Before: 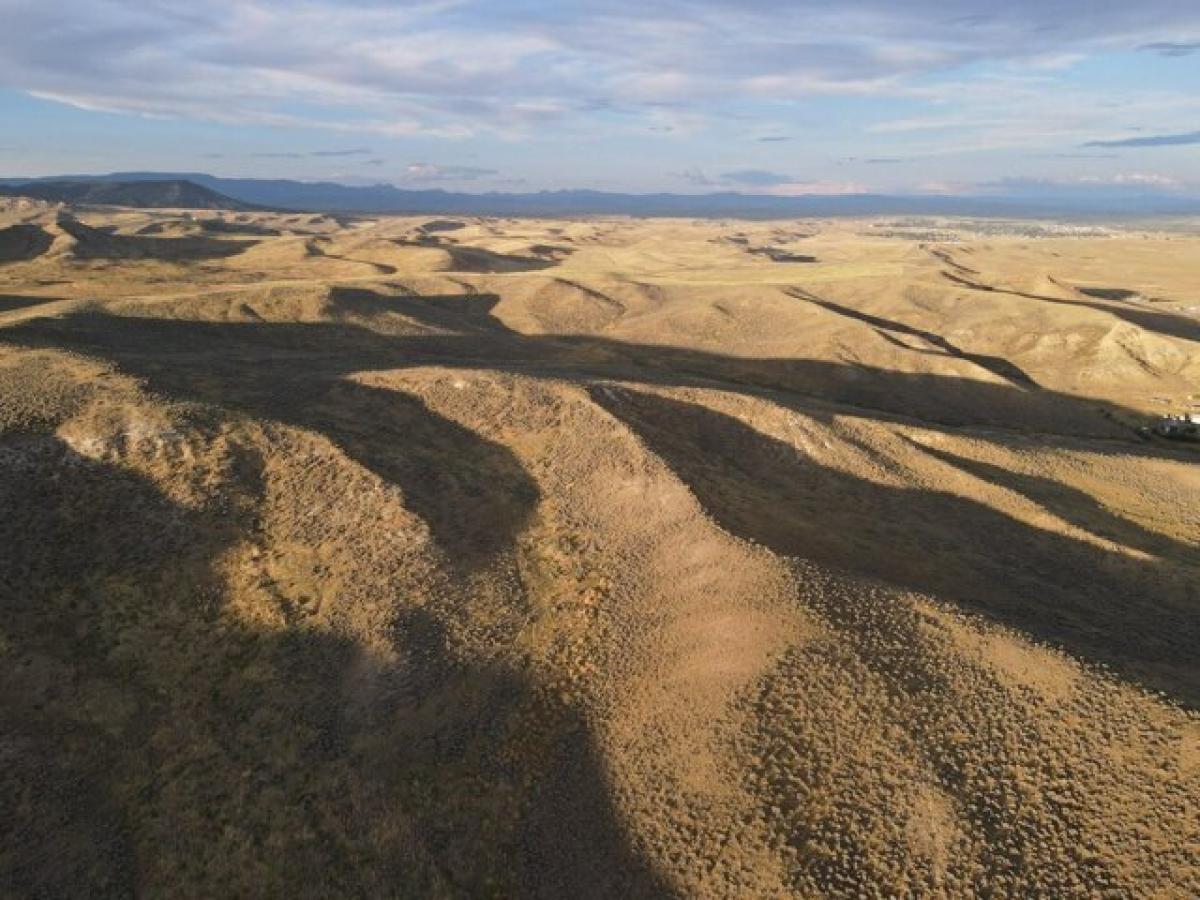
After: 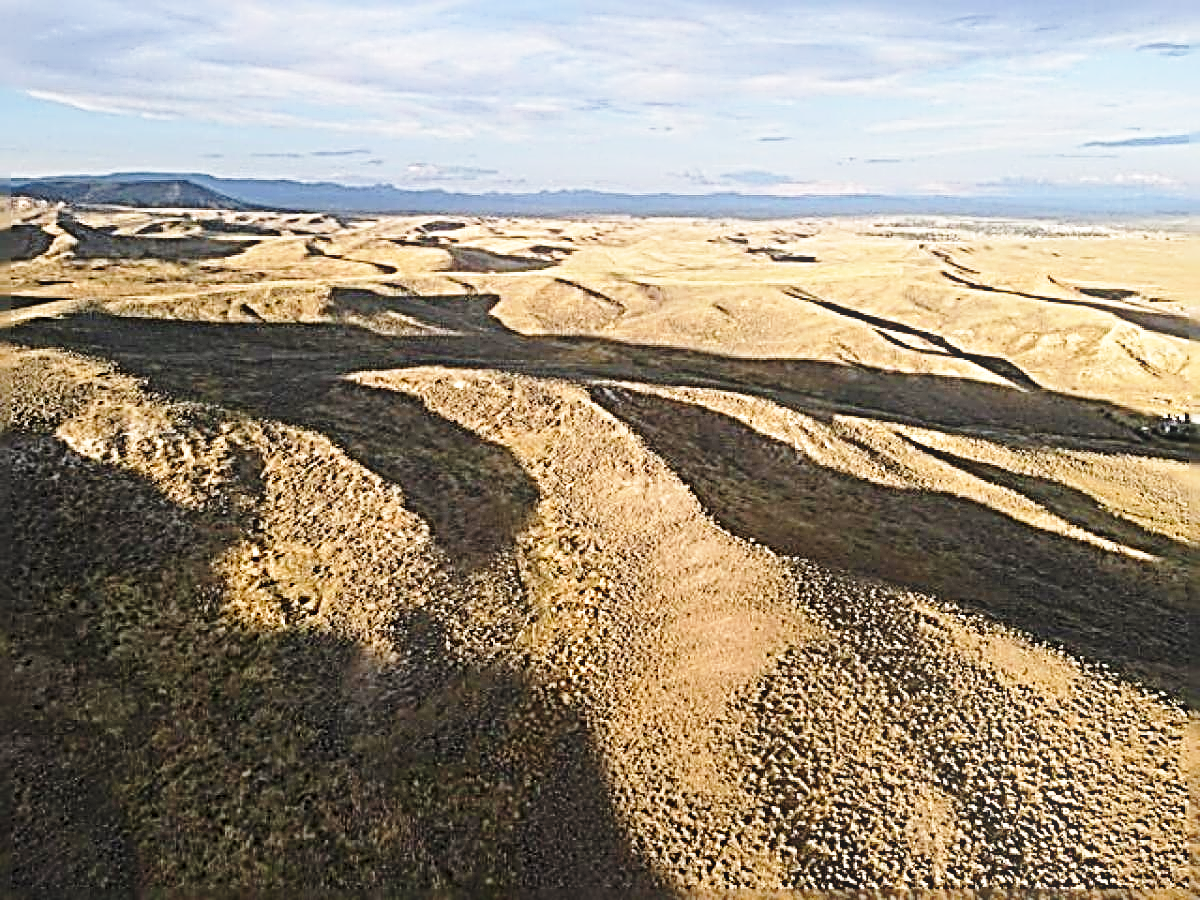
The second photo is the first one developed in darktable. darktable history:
bloom: size 9%, threshold 100%, strength 7%
sharpen: radius 4.001, amount 2
exposure: compensate highlight preservation false
base curve: curves: ch0 [(0, 0) (0.028, 0.03) (0.121, 0.232) (0.46, 0.748) (0.859, 0.968) (1, 1)], preserve colors none
